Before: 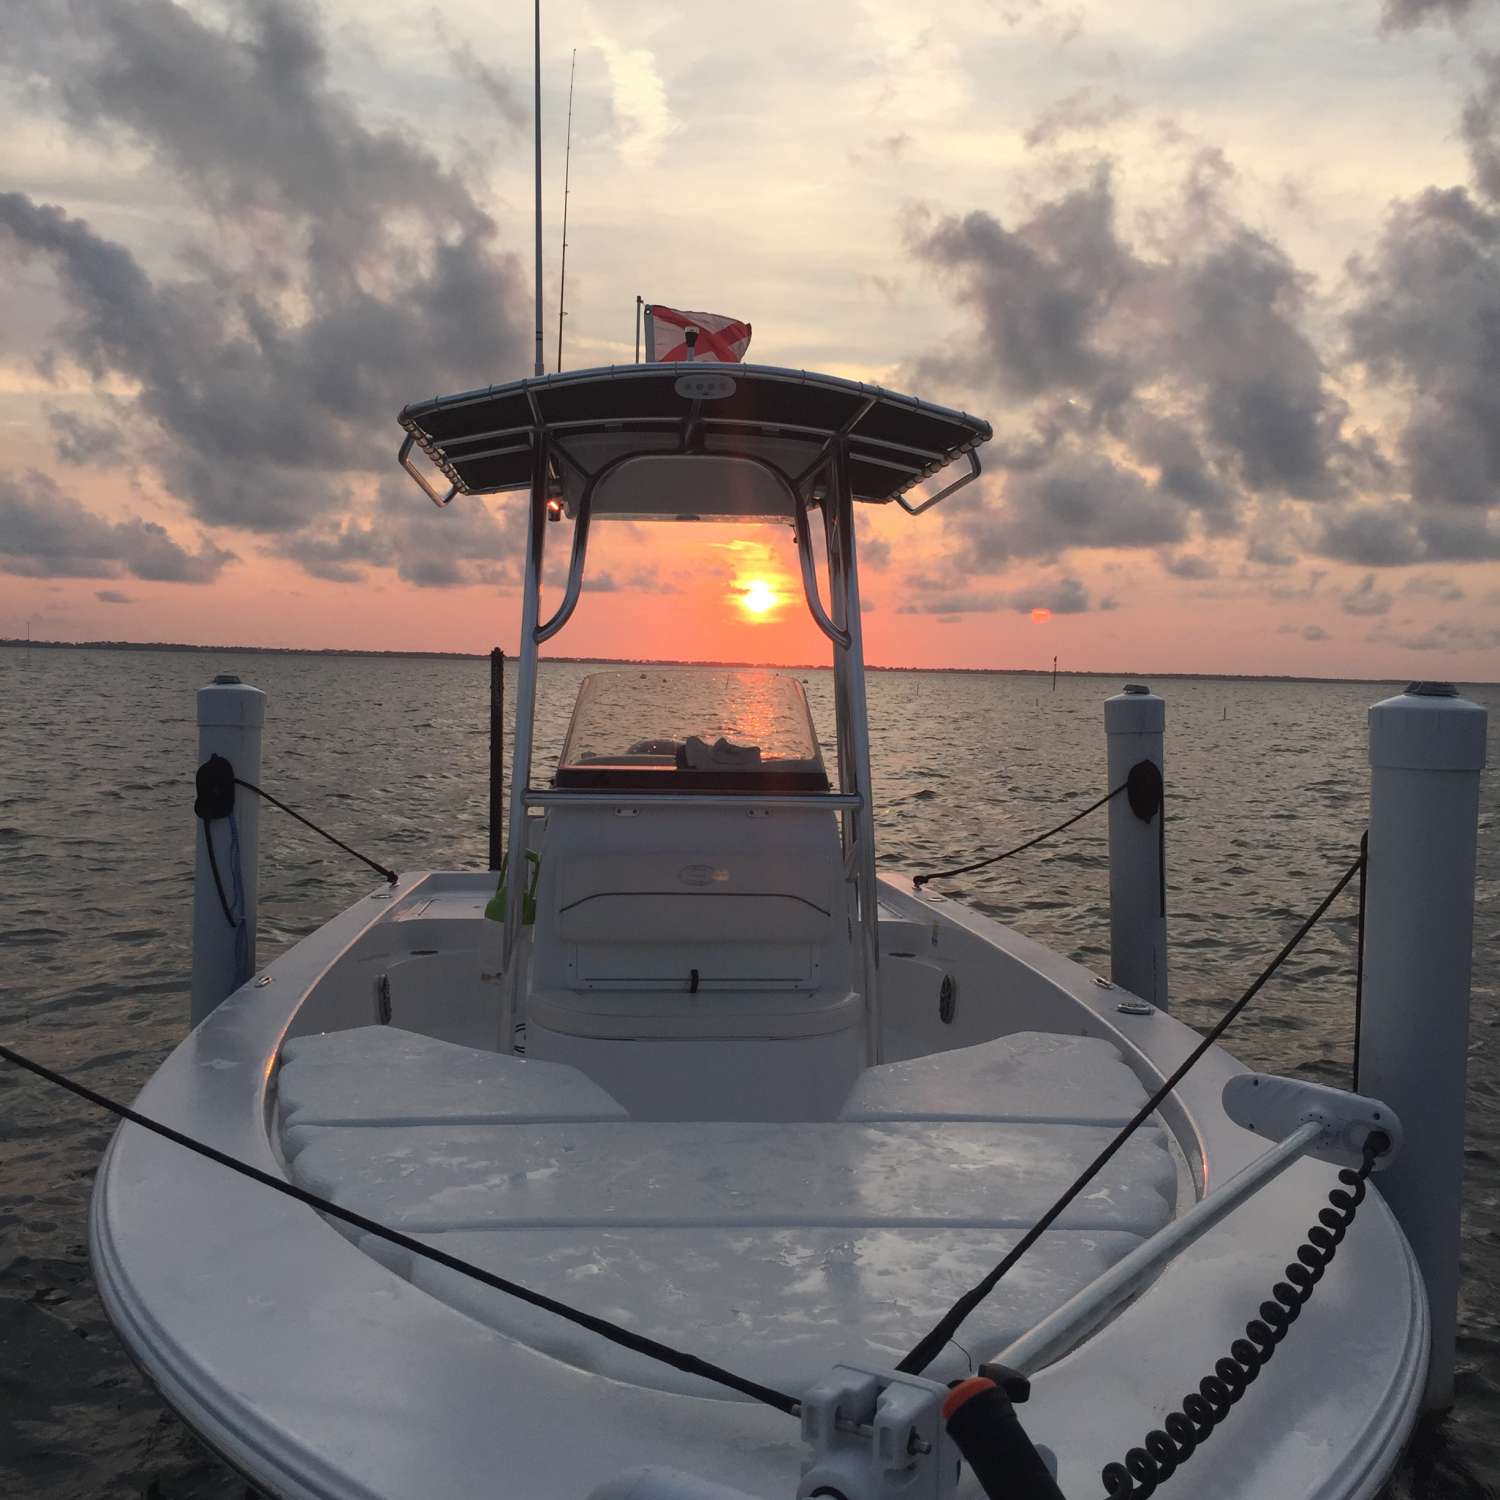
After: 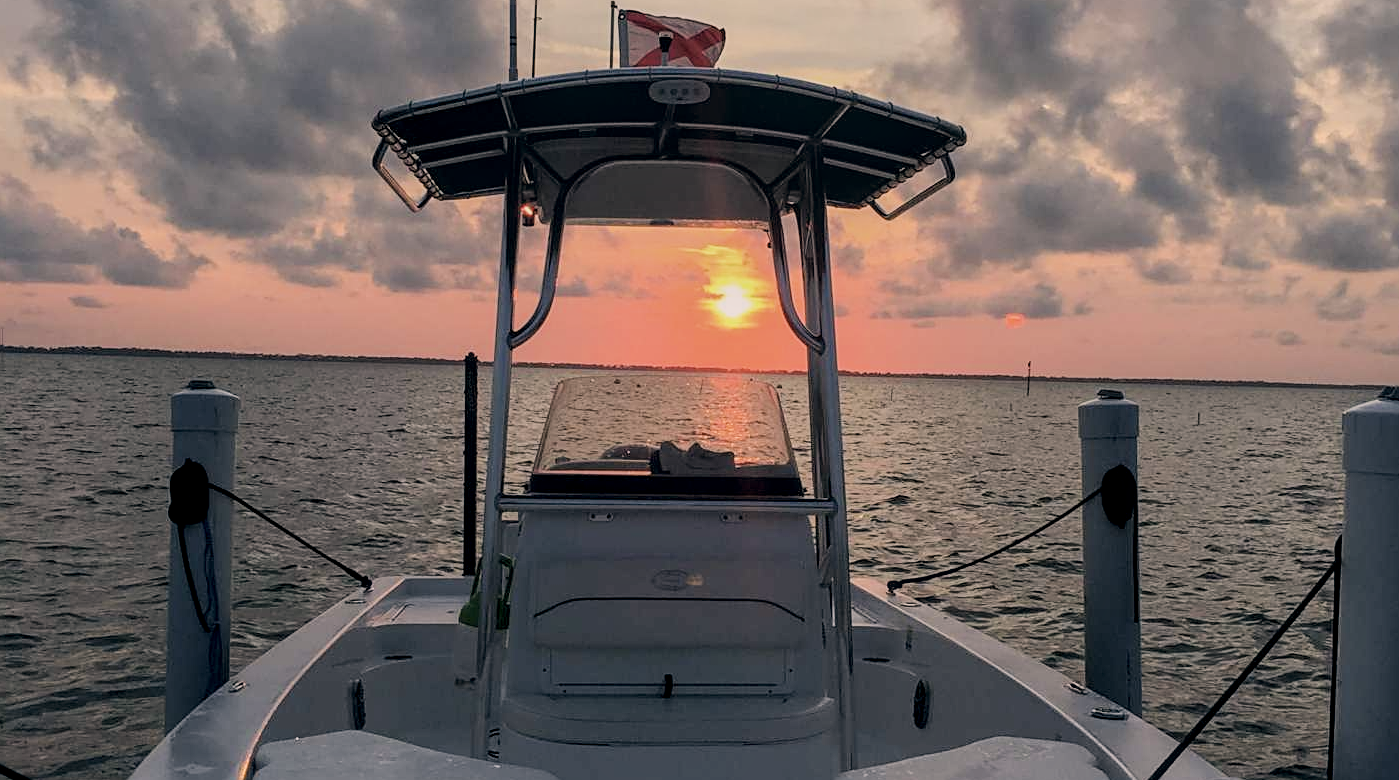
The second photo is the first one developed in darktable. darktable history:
sharpen: on, module defaults
crop: left 1.79%, top 19.703%, right 4.884%, bottom 28.282%
color correction: highlights a* 5.36, highlights b* 5.34, shadows a* -4.6, shadows b* -5.05
filmic rgb: black relative exposure -7.65 EV, white relative exposure 4.56 EV, hardness 3.61, contrast 1.058, iterations of high-quality reconstruction 10
local contrast: detail 130%
